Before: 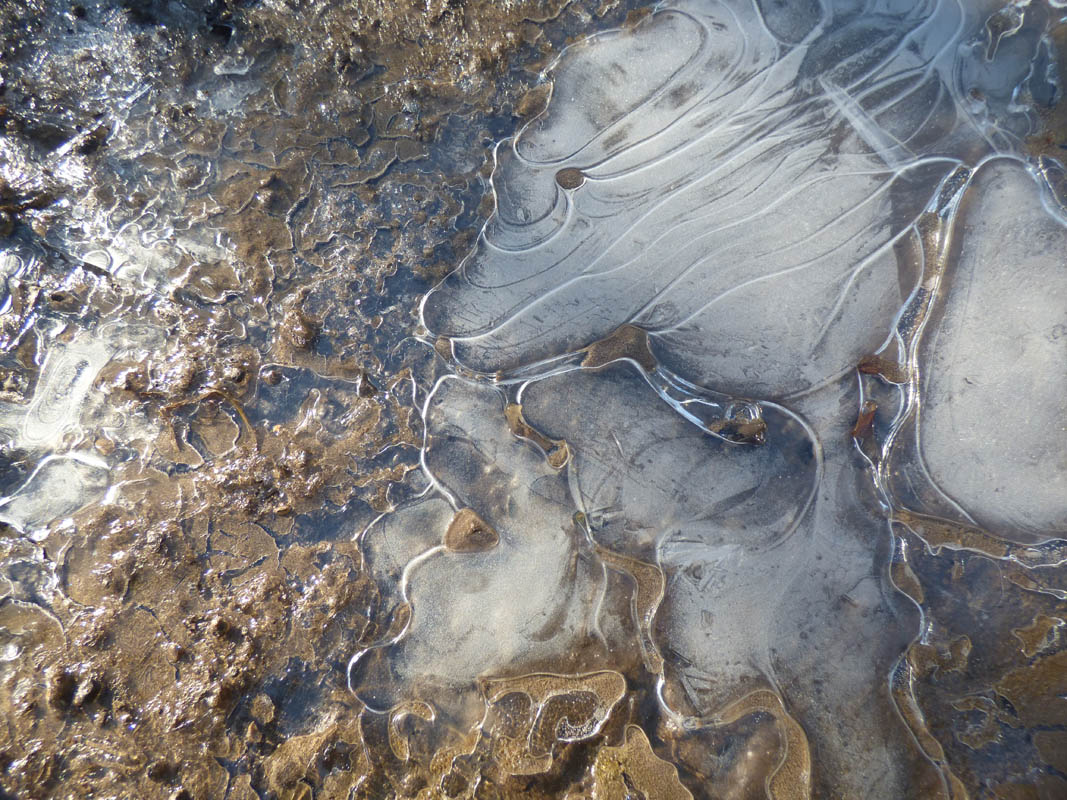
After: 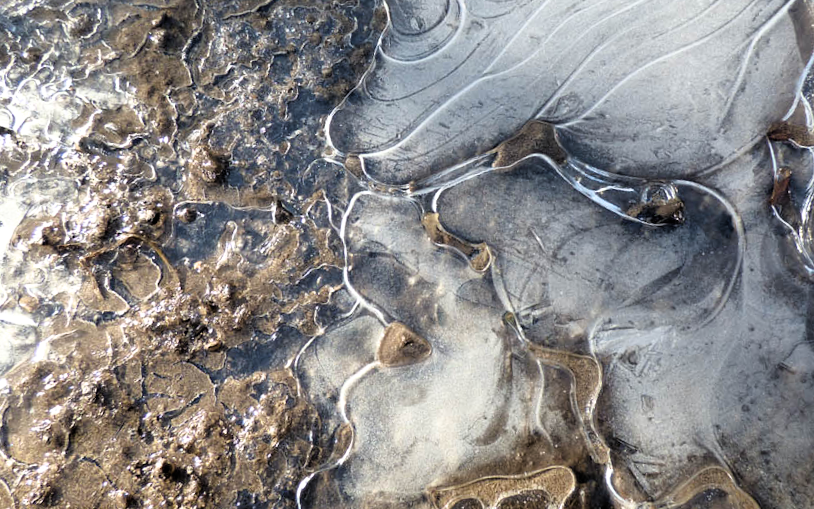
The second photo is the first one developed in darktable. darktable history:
crop: left 11.123%, top 27.61%, right 18.3%, bottom 17.034%
rotate and perspective: rotation -6.83°, automatic cropping off
filmic rgb: black relative exposure -3.57 EV, white relative exposure 2.29 EV, hardness 3.41
